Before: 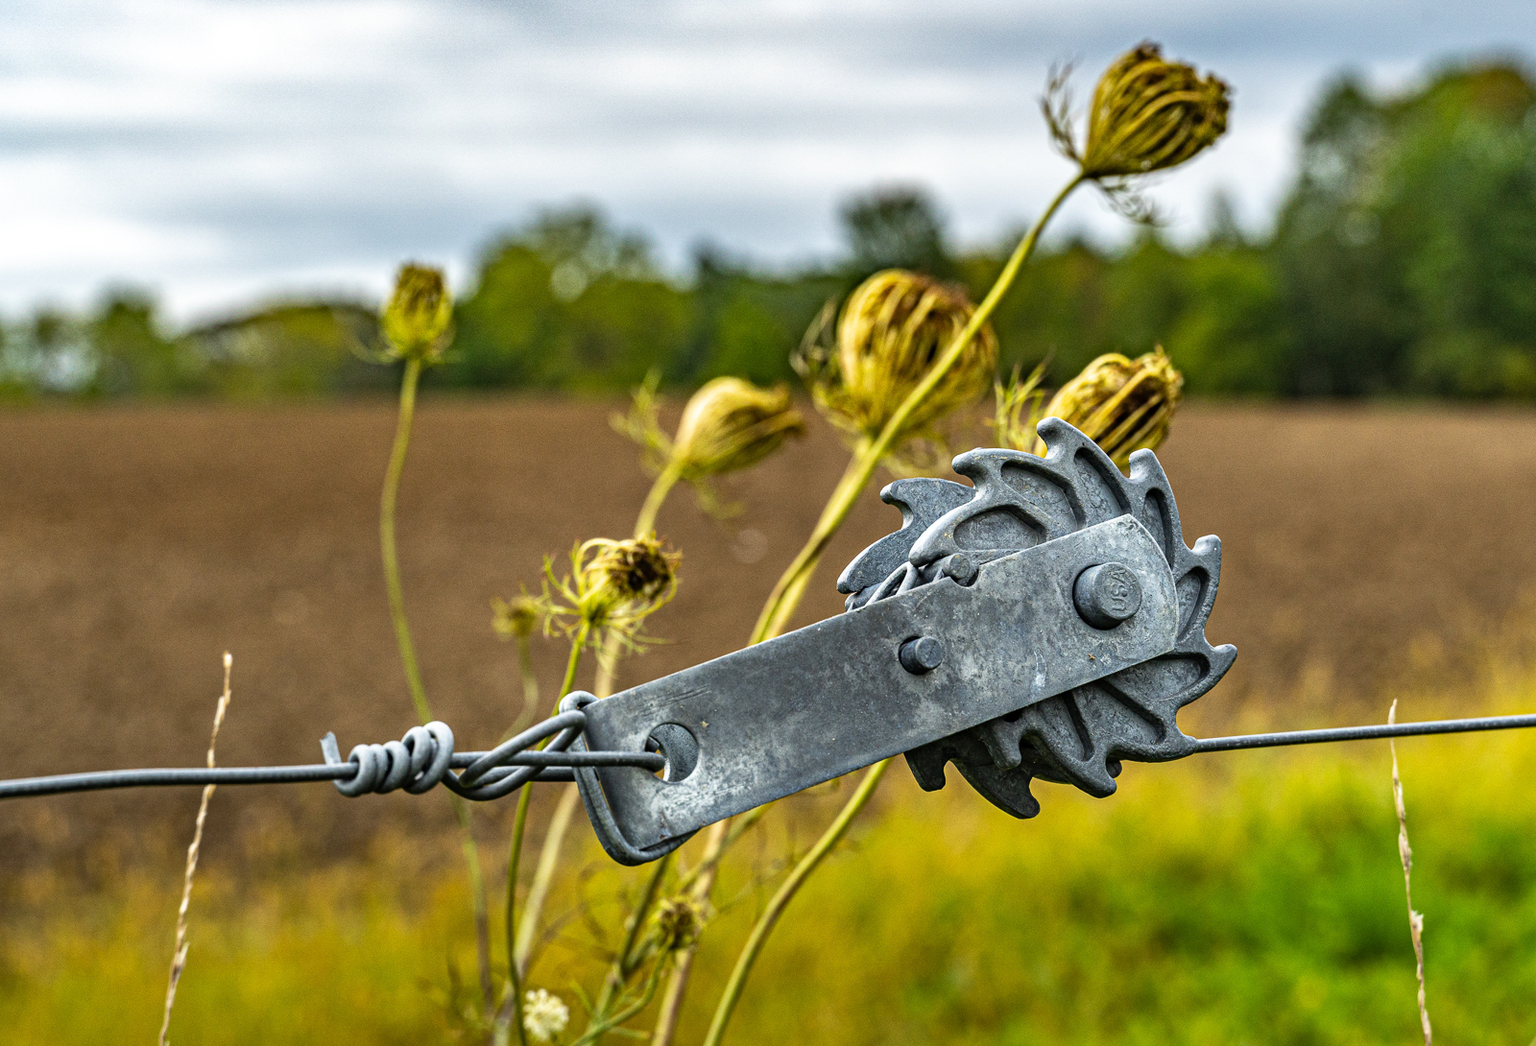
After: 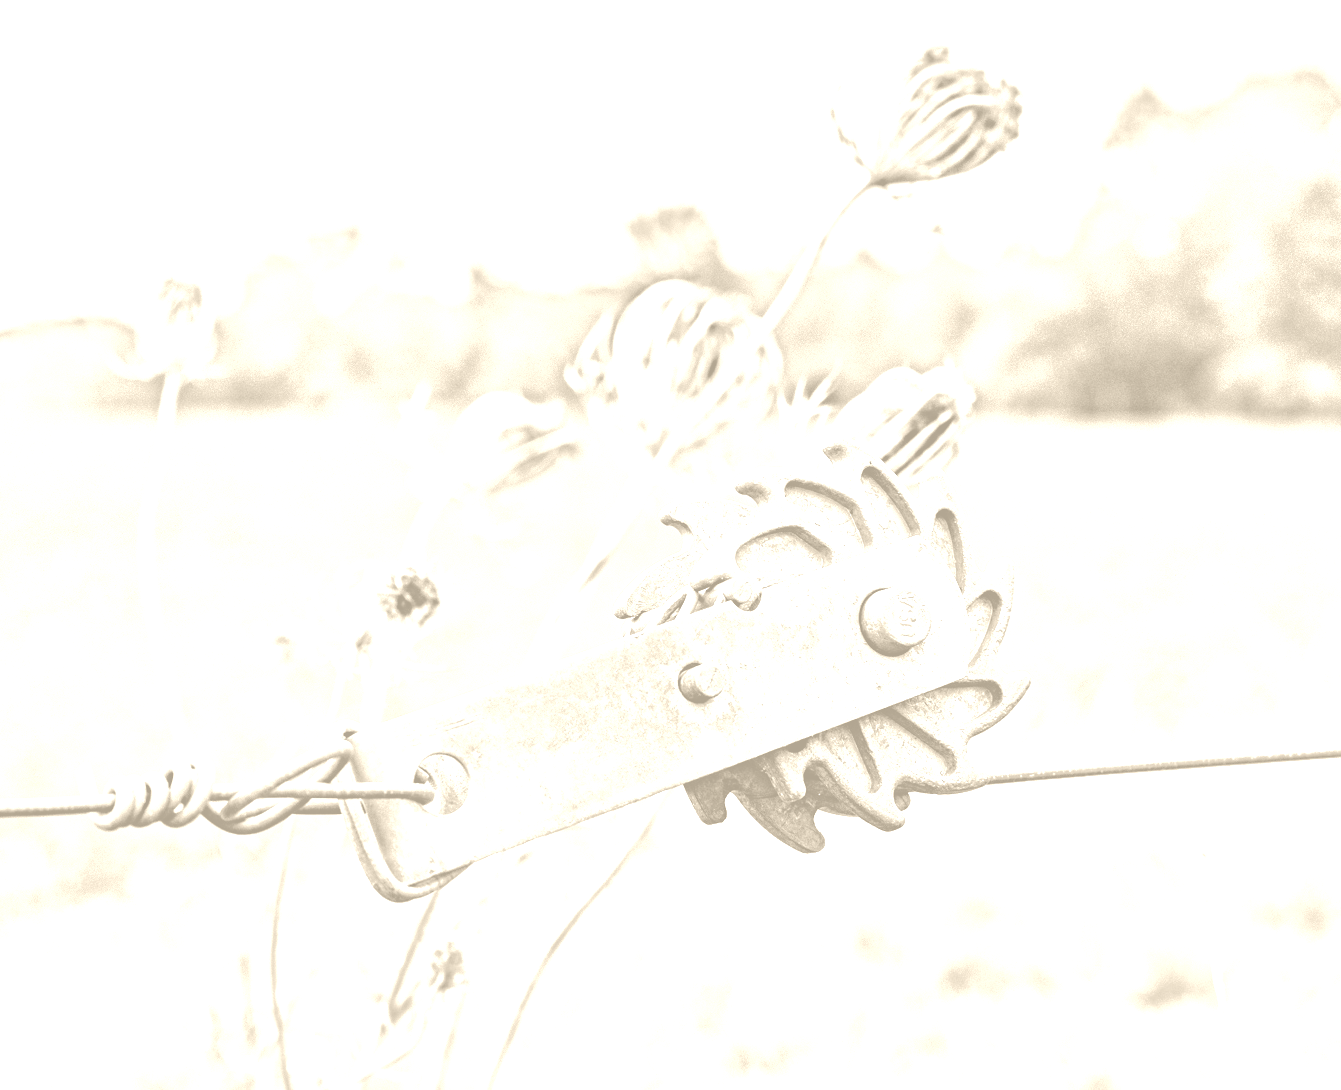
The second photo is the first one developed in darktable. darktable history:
colorize: hue 36°, saturation 71%, lightness 80.79%
tone equalizer: -7 EV 0.15 EV, -6 EV 0.6 EV, -5 EV 1.15 EV, -4 EV 1.33 EV, -3 EV 1.15 EV, -2 EV 0.6 EV, -1 EV 0.15 EV, mask exposure compensation -0.5 EV
crop: left 16.145%
tone curve: curves: ch0 [(0, 0) (0.003, 0.003) (0.011, 0.008) (0.025, 0.018) (0.044, 0.04) (0.069, 0.062) (0.1, 0.09) (0.136, 0.121) (0.177, 0.158) (0.224, 0.197) (0.277, 0.255) (0.335, 0.314) (0.399, 0.391) (0.468, 0.496) (0.543, 0.683) (0.623, 0.801) (0.709, 0.883) (0.801, 0.94) (0.898, 0.984) (1, 1)], preserve colors none
exposure: black level correction 0.001, exposure 0.5 EV, compensate exposure bias true, compensate highlight preservation false
